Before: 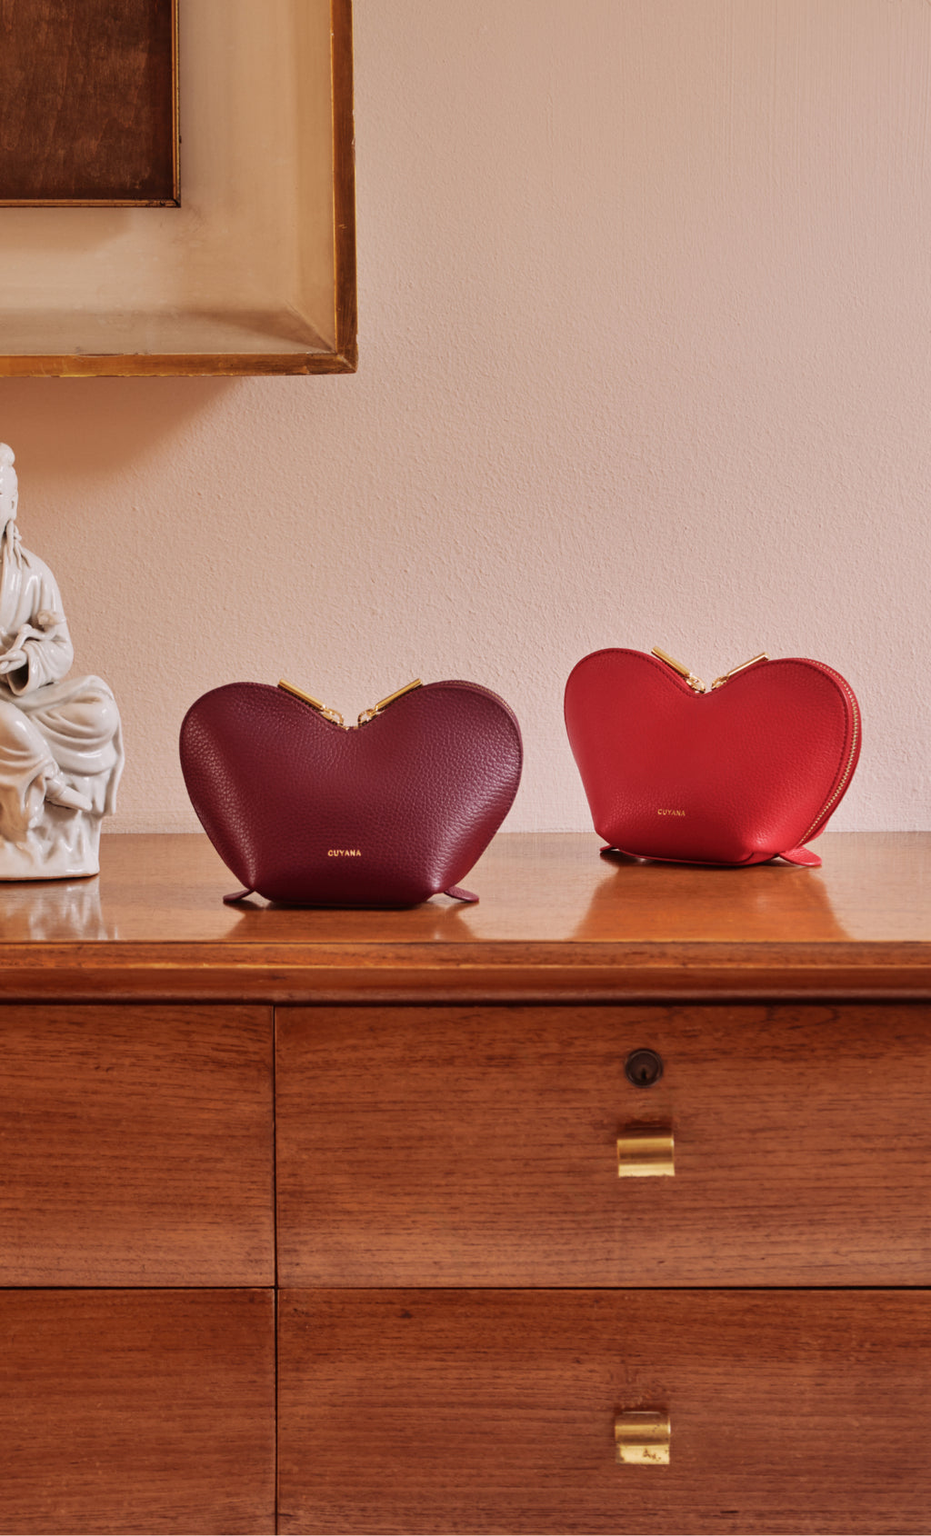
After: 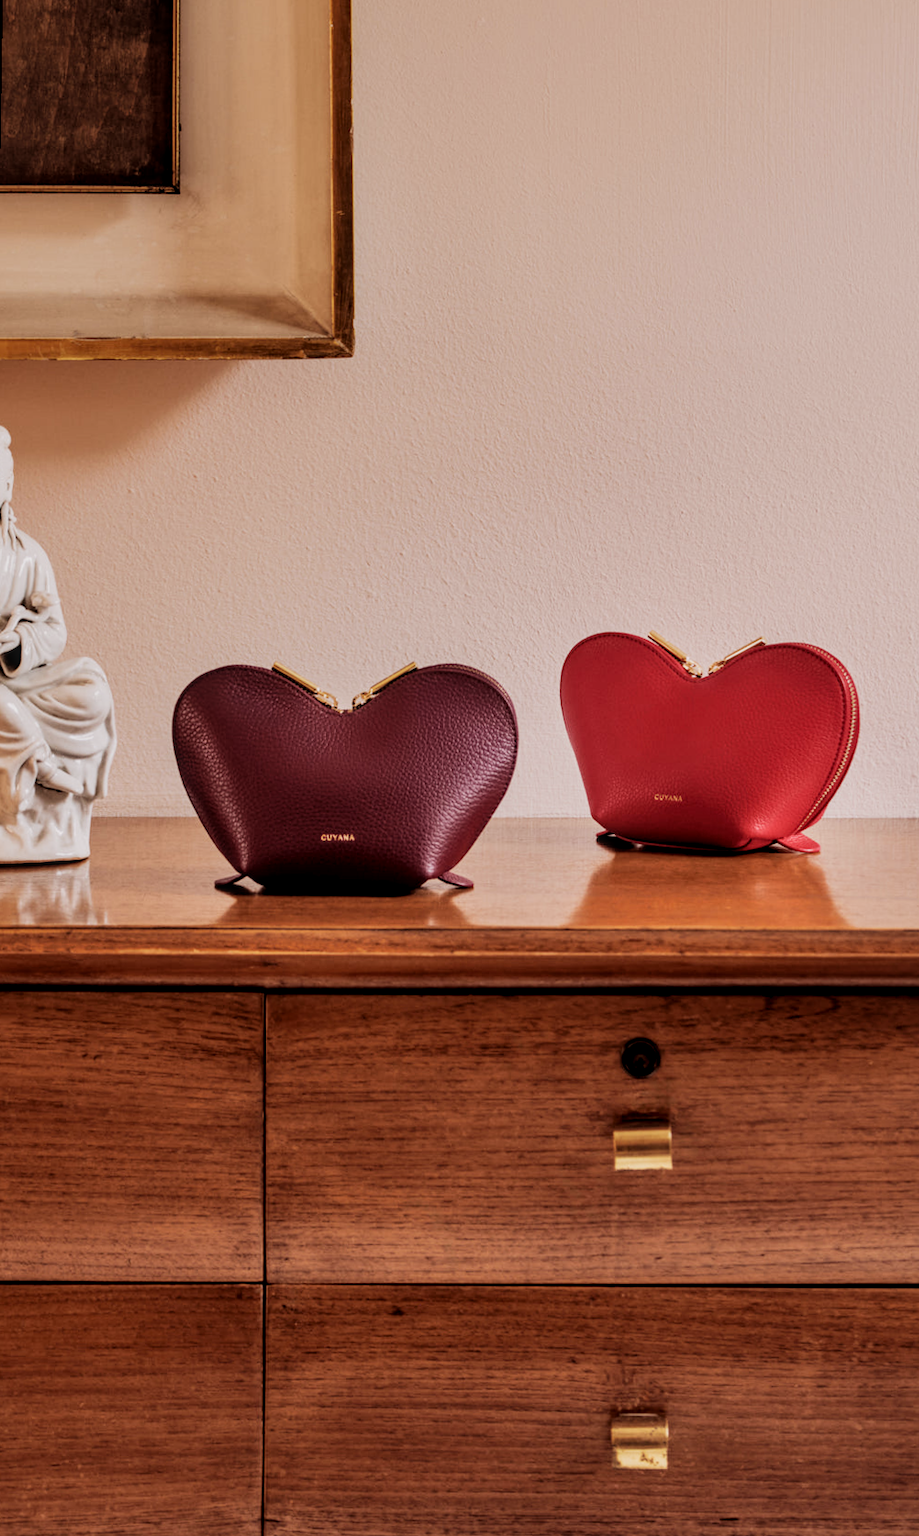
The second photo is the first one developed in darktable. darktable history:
rotate and perspective: rotation 0.226°, lens shift (vertical) -0.042, crop left 0.023, crop right 0.982, crop top 0.006, crop bottom 0.994
local contrast: on, module defaults
filmic rgb: black relative exposure -5 EV, hardness 2.88, contrast 1.3, highlights saturation mix -30%
